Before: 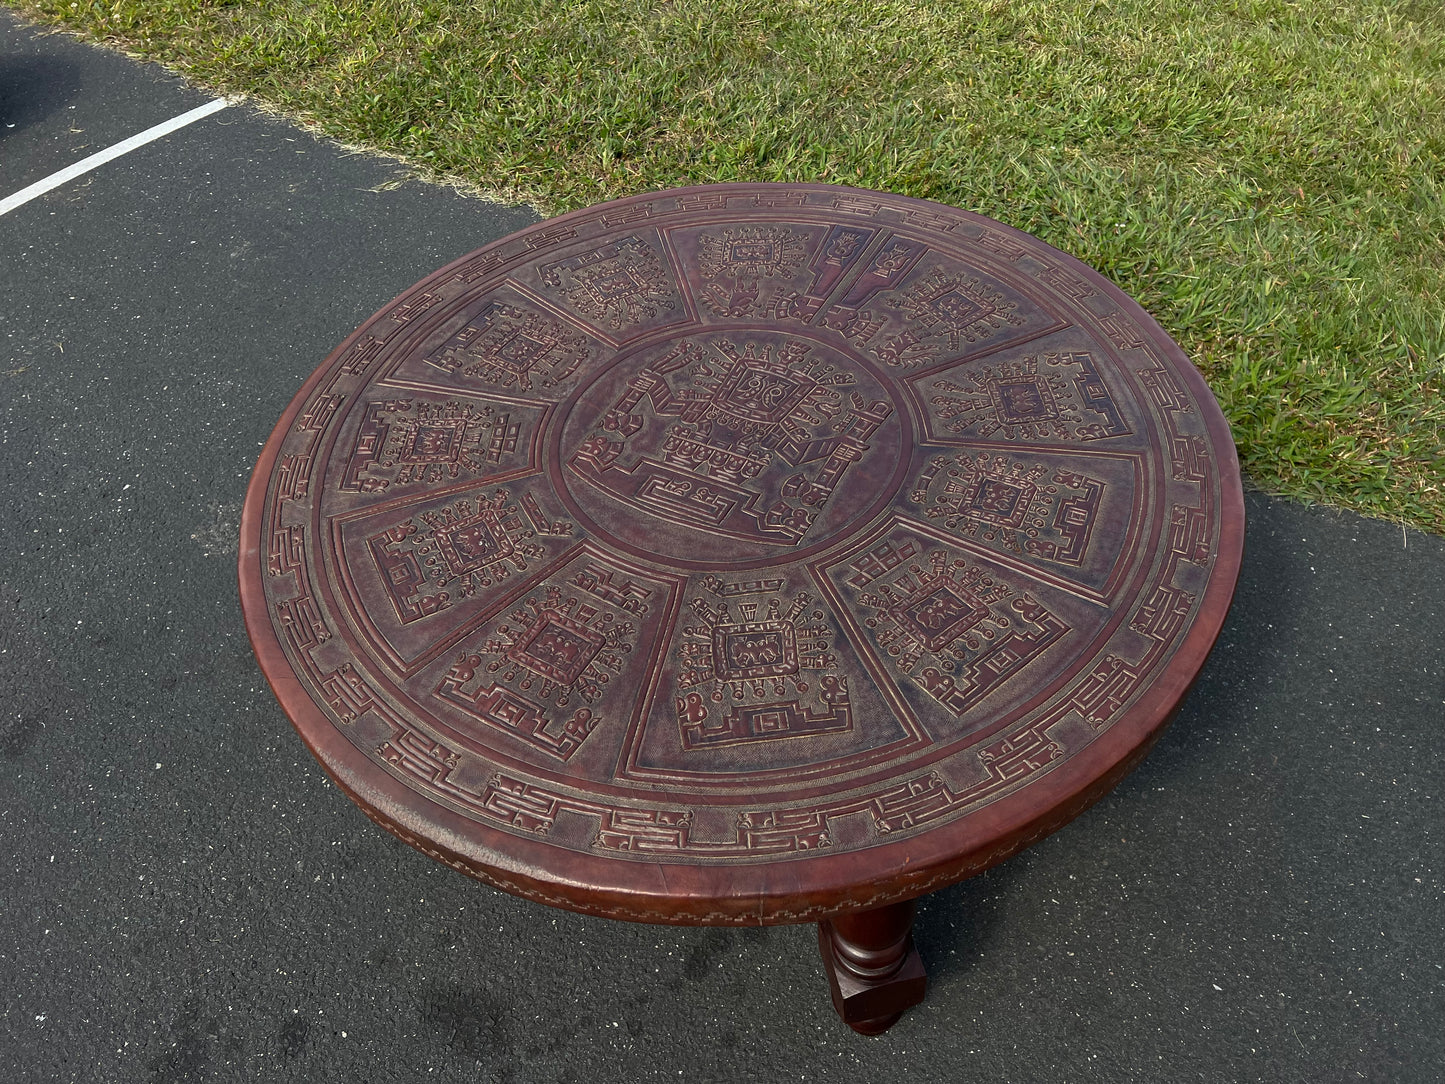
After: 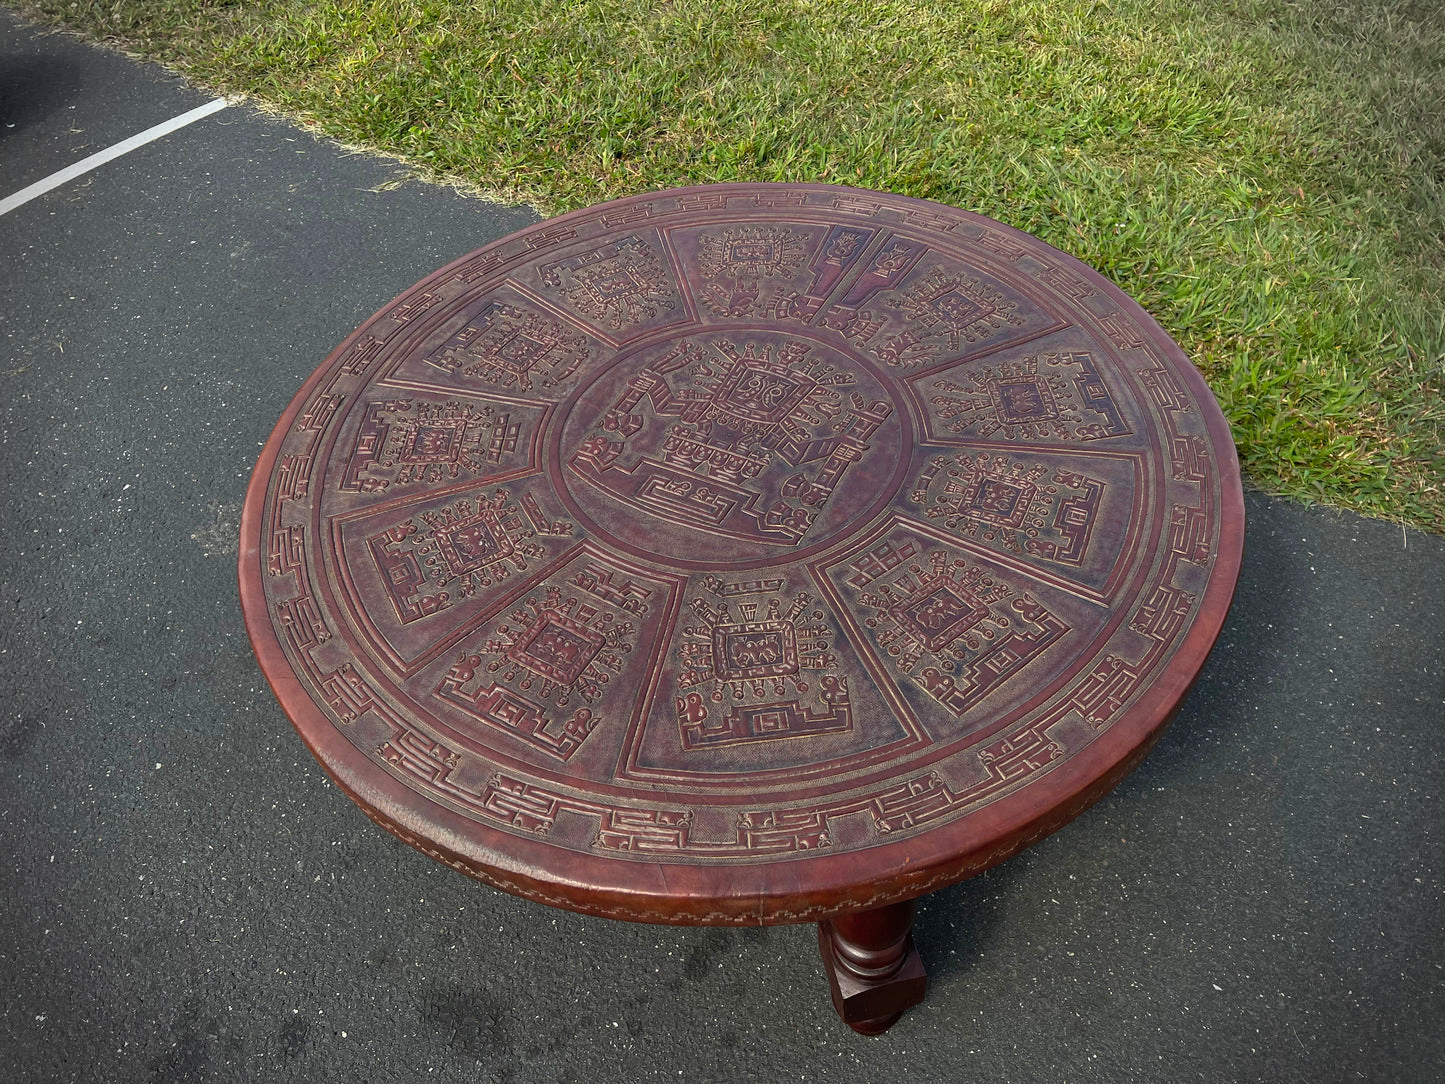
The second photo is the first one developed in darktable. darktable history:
contrast brightness saturation: contrast 0.07, brightness 0.08, saturation 0.18
vignetting: fall-off start 88.03%, fall-off radius 24.9%
